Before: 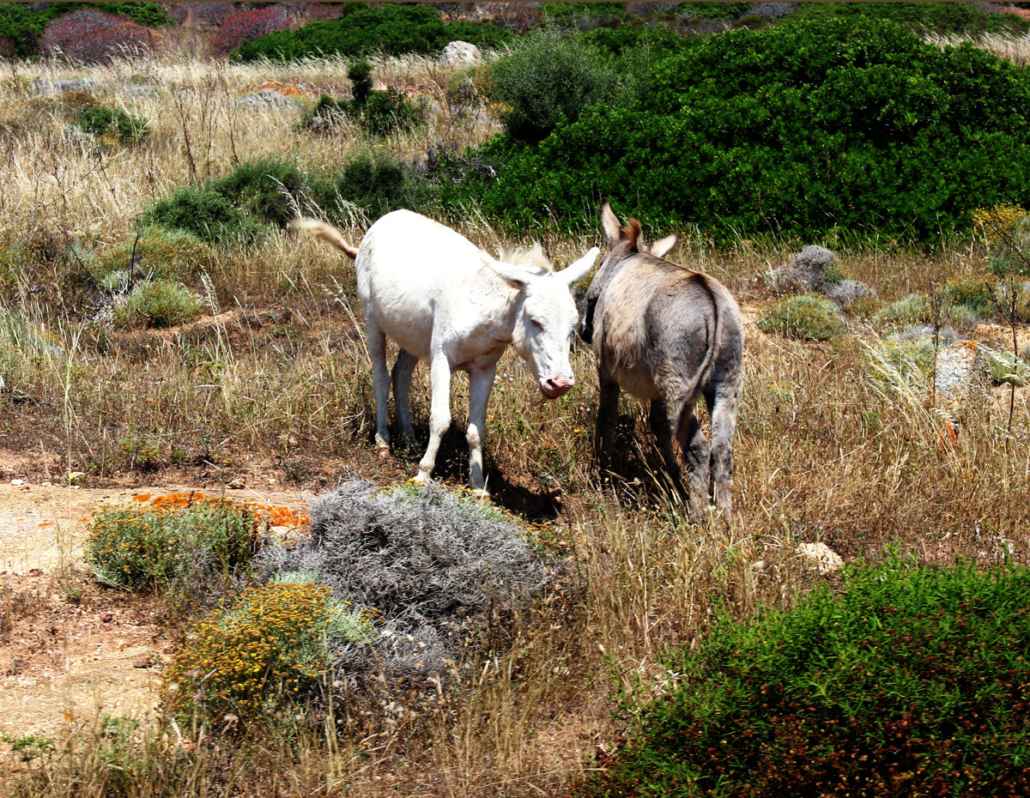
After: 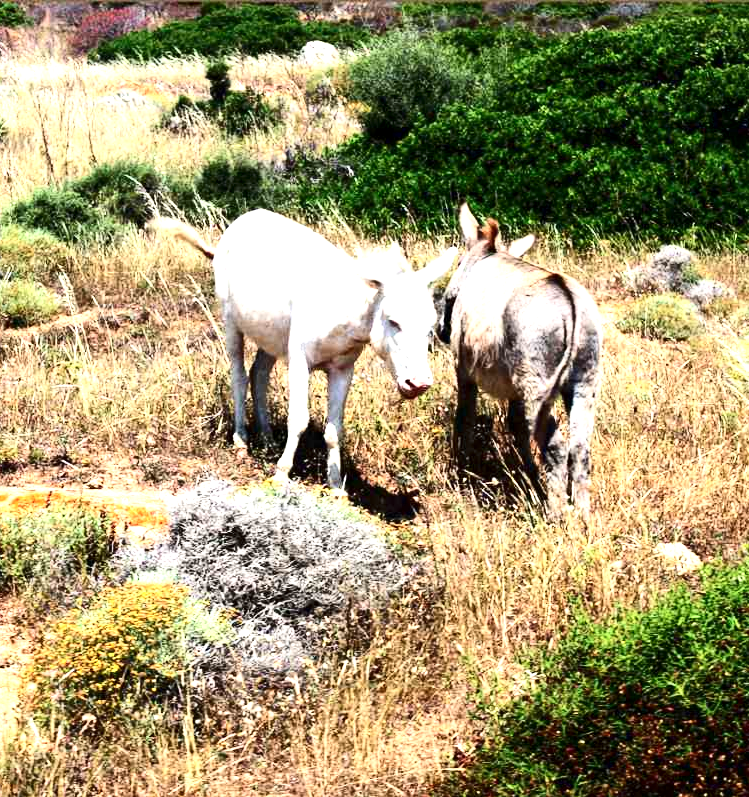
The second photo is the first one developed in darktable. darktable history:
exposure: black level correction -0.001, exposure 1.336 EV, compensate highlight preservation false
local contrast: highlights 100%, shadows 102%, detail 119%, midtone range 0.2
crop: left 13.792%, top 0%, right 13.421%
contrast brightness saturation: contrast 0.27
